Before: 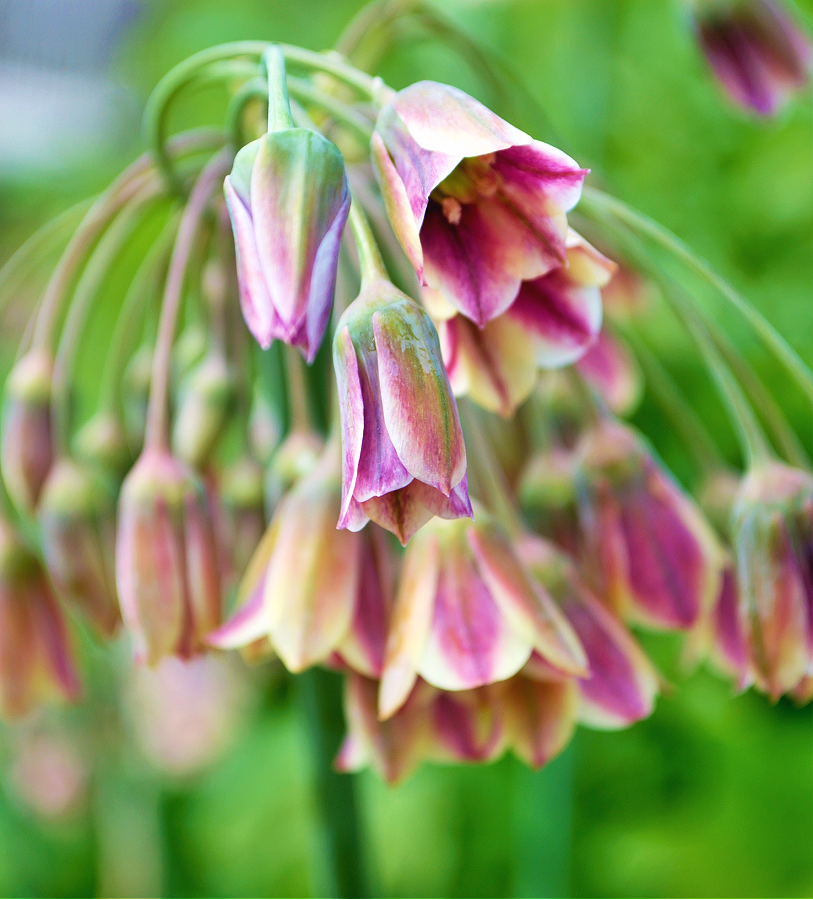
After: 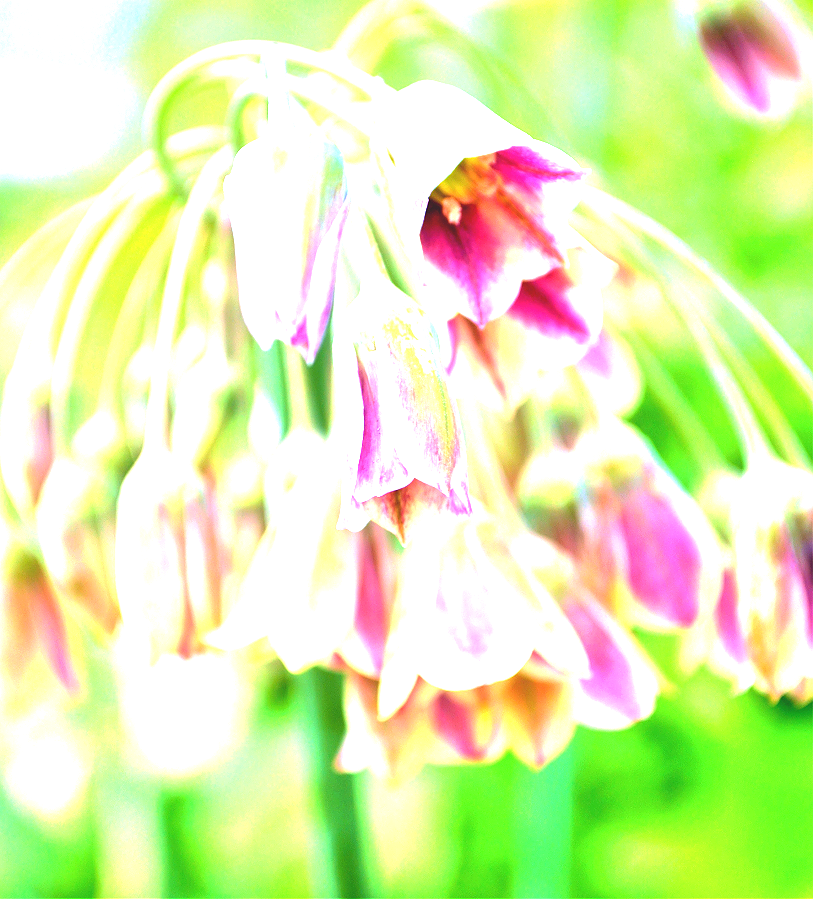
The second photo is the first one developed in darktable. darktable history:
exposure: black level correction 0, exposure 2.401 EV, compensate exposure bias true, compensate highlight preservation false
